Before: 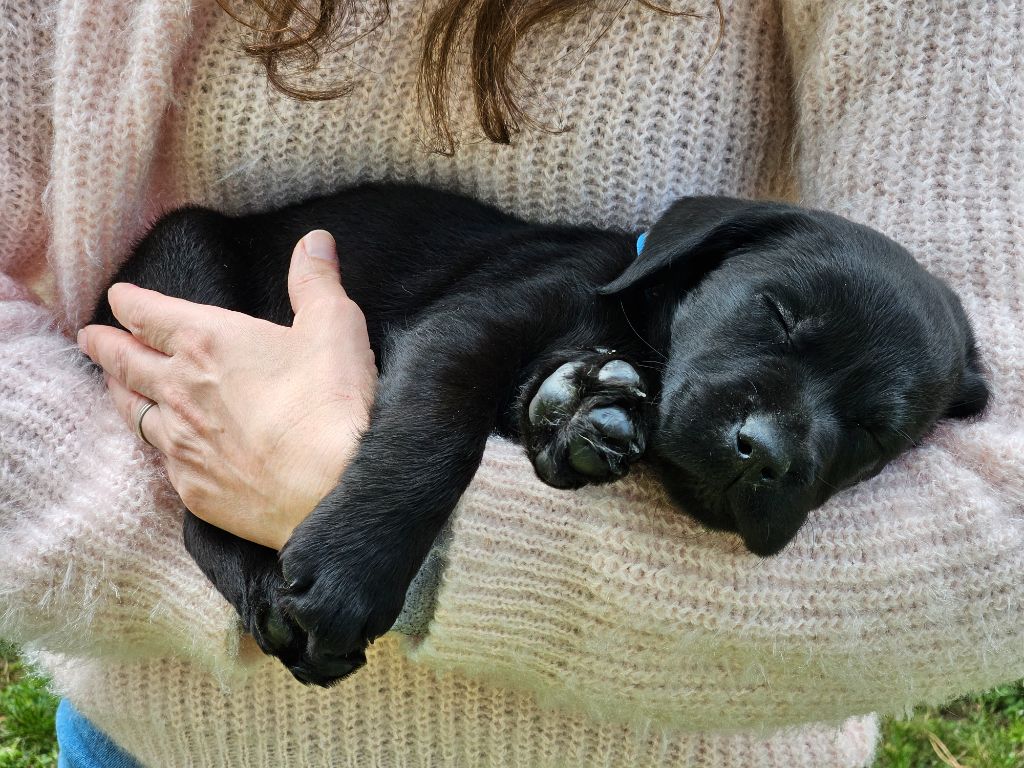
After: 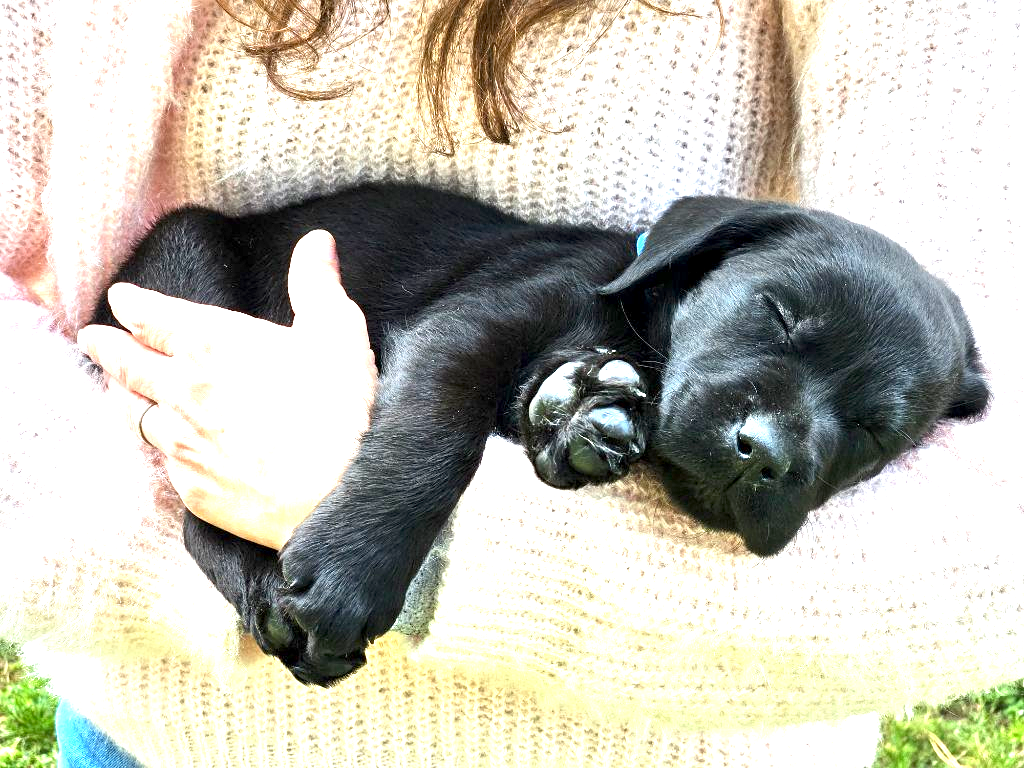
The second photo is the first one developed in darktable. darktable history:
exposure: black level correction 0.001, exposure 1.854 EV, compensate highlight preservation false
